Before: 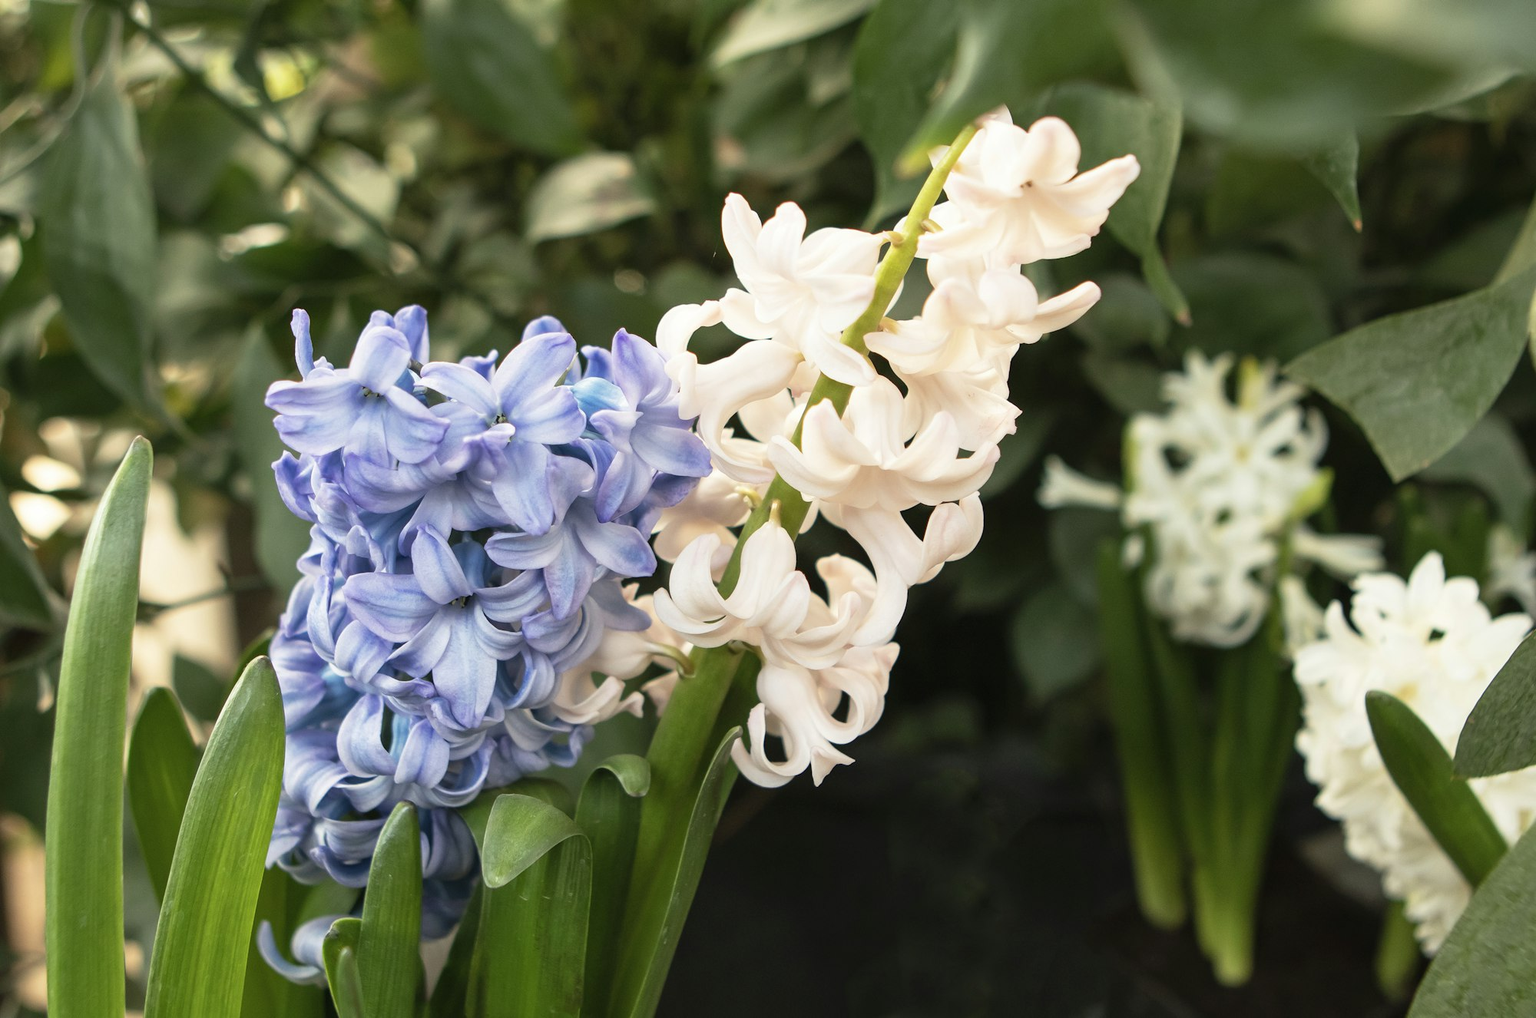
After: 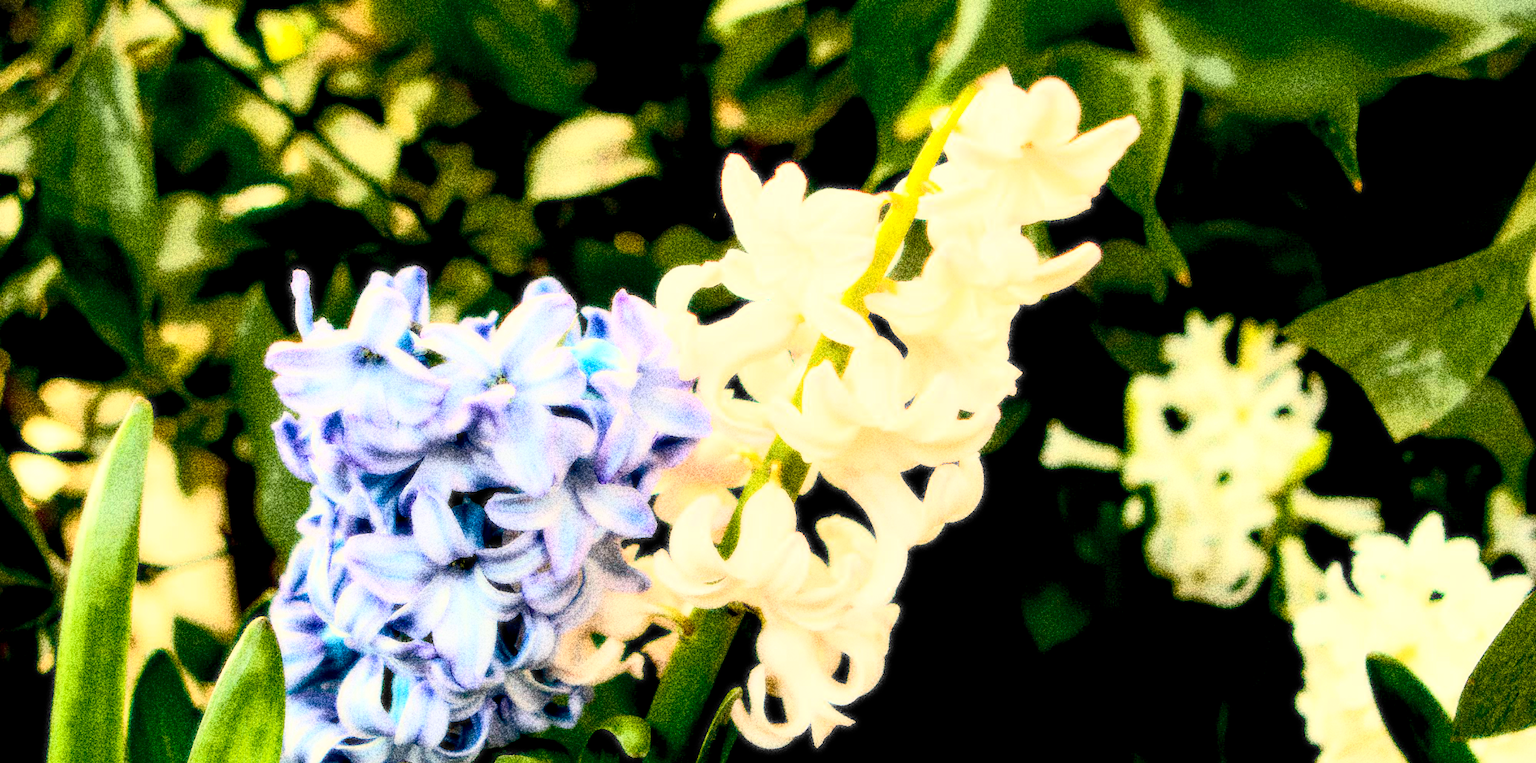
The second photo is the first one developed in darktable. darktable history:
bloom: size 0%, threshold 54.82%, strength 8.31%
white balance: red 1.029, blue 0.92
base curve: preserve colors none
crop: top 3.857%, bottom 21.132%
exposure: black level correction 0.047, exposure 0.013 EV, compensate highlight preservation false
color balance rgb: perceptual saturation grading › global saturation 25%, perceptual brilliance grading › mid-tones 10%, perceptual brilliance grading › shadows 15%, global vibrance 20%
rgb levels: preserve colors max RGB
grain: coarseness 30.02 ISO, strength 100%
